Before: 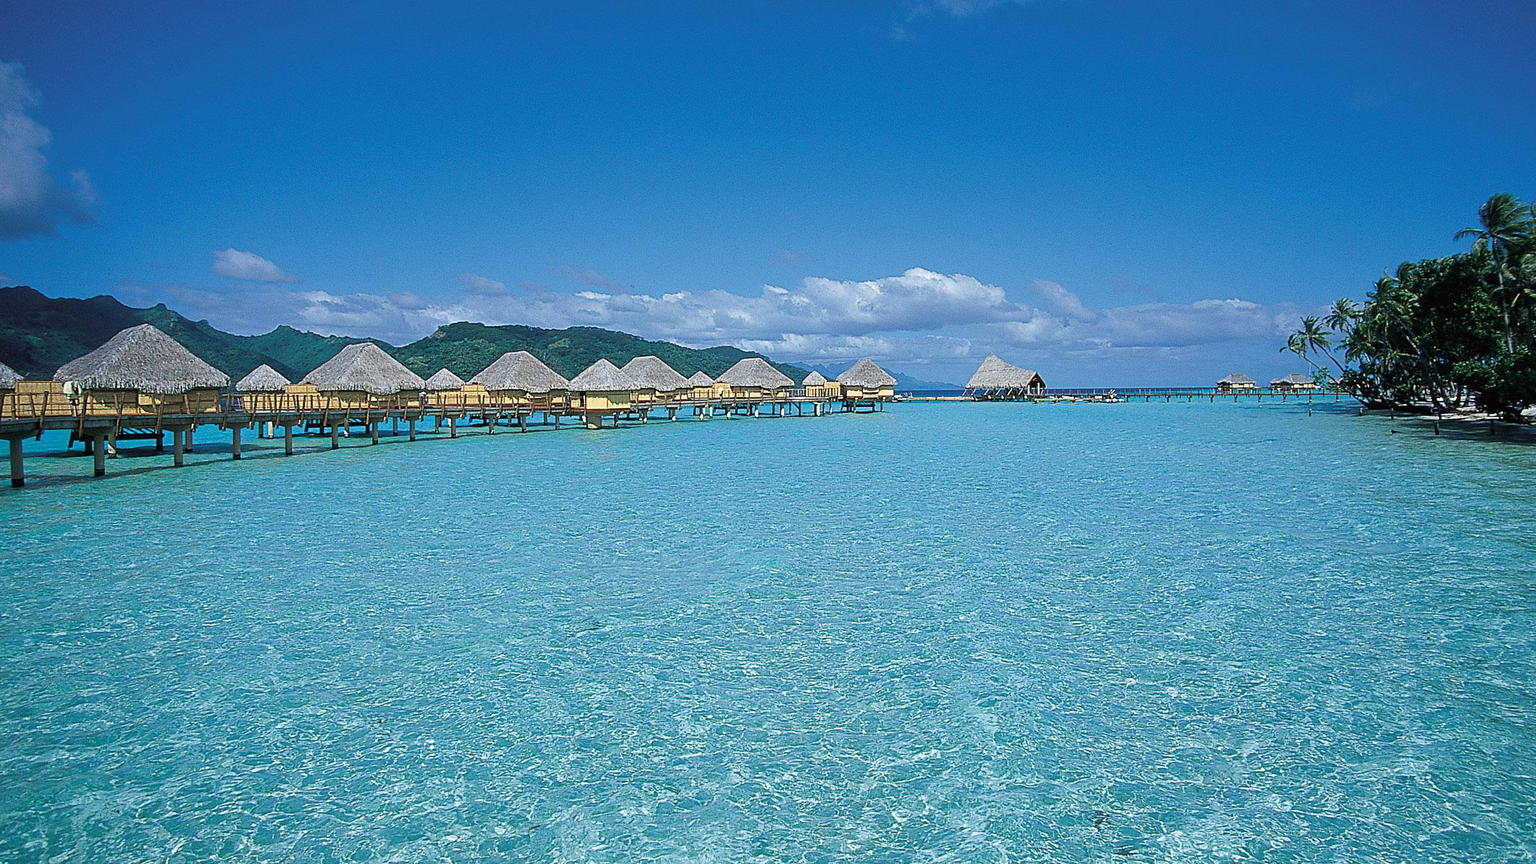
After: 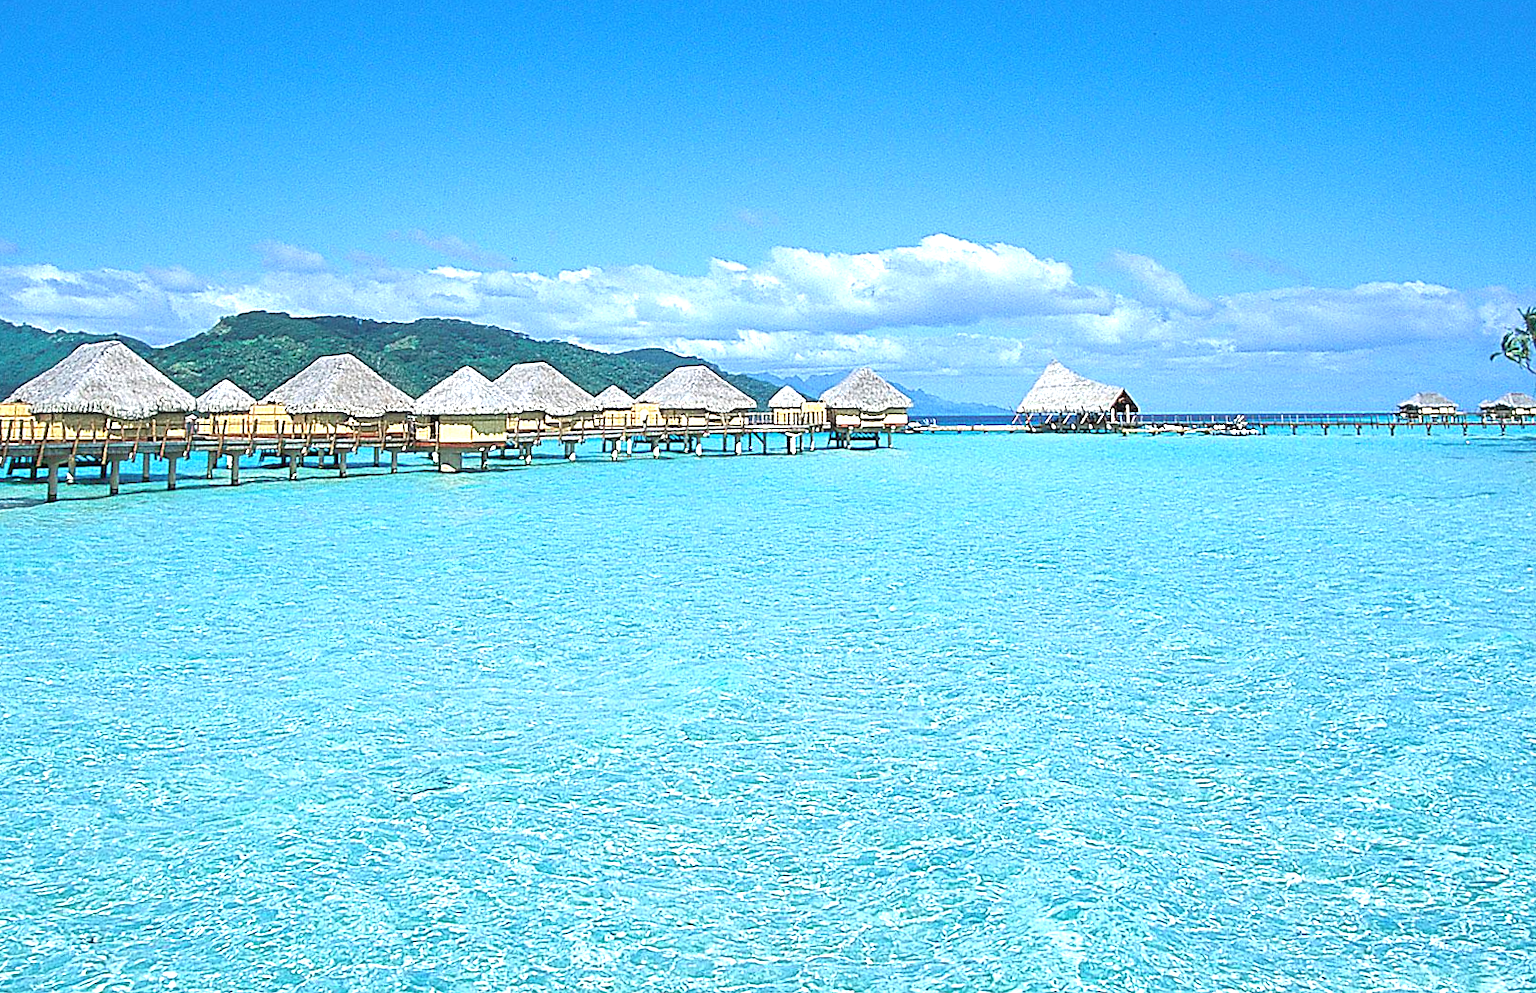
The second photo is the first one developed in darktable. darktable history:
exposure: black level correction 0, exposure 1.1 EV, compensate exposure bias true, compensate highlight preservation false
crop and rotate: left 17.046%, top 10.659%, right 12.989%, bottom 14.553%
rotate and perspective: rotation 0.215°, lens shift (vertical) -0.139, crop left 0.069, crop right 0.939, crop top 0.002, crop bottom 0.996
rgb curve: curves: ch0 [(0, 0) (0.053, 0.068) (0.122, 0.128) (1, 1)]
